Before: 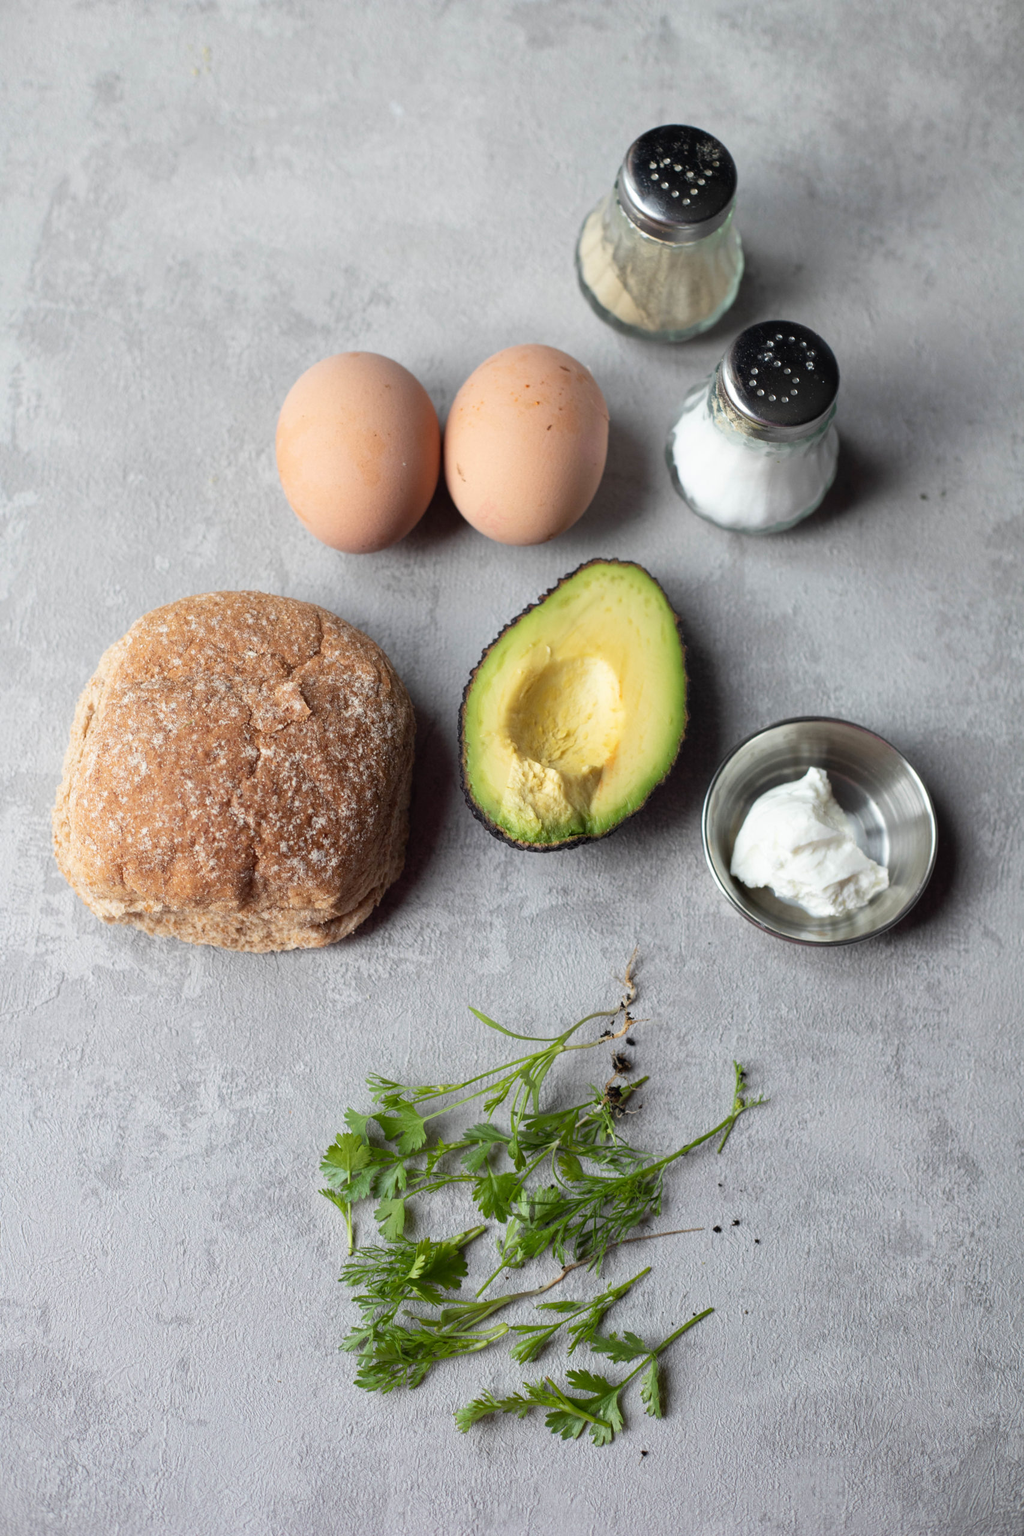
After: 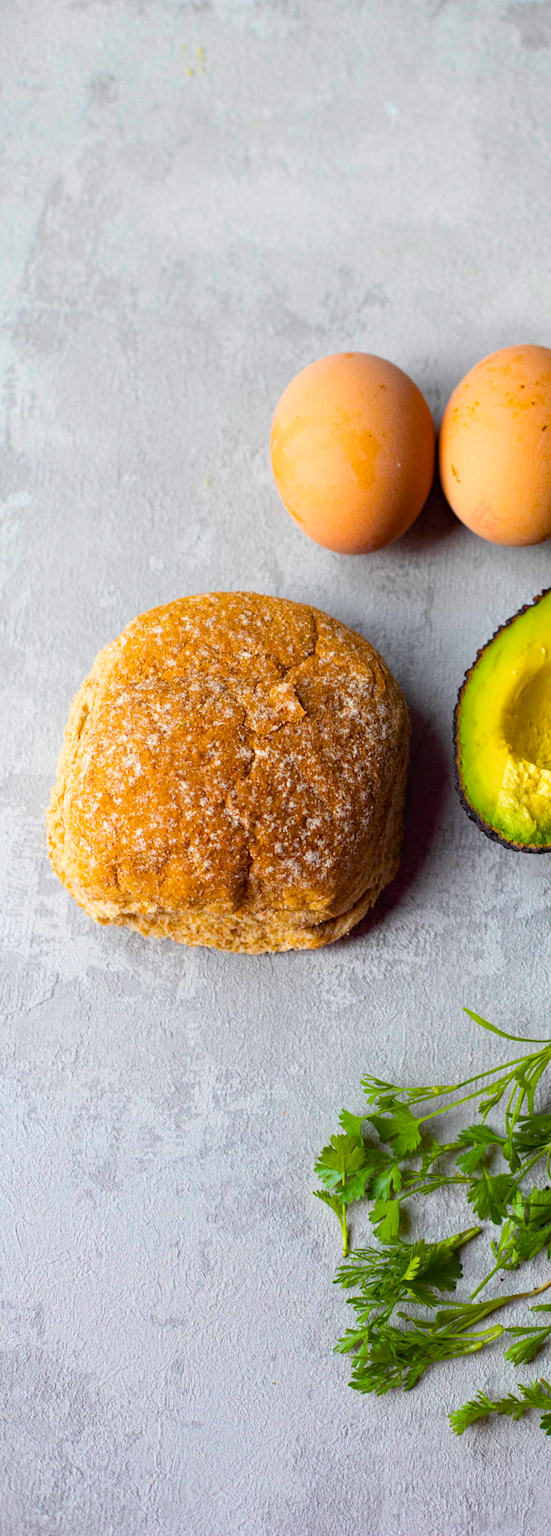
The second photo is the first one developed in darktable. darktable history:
color balance rgb: perceptual saturation grading › global saturation 100%
shadows and highlights: shadows 0, highlights 40
crop: left 0.587%, right 45.588%, bottom 0.086%
haze removal: compatibility mode true, adaptive false
